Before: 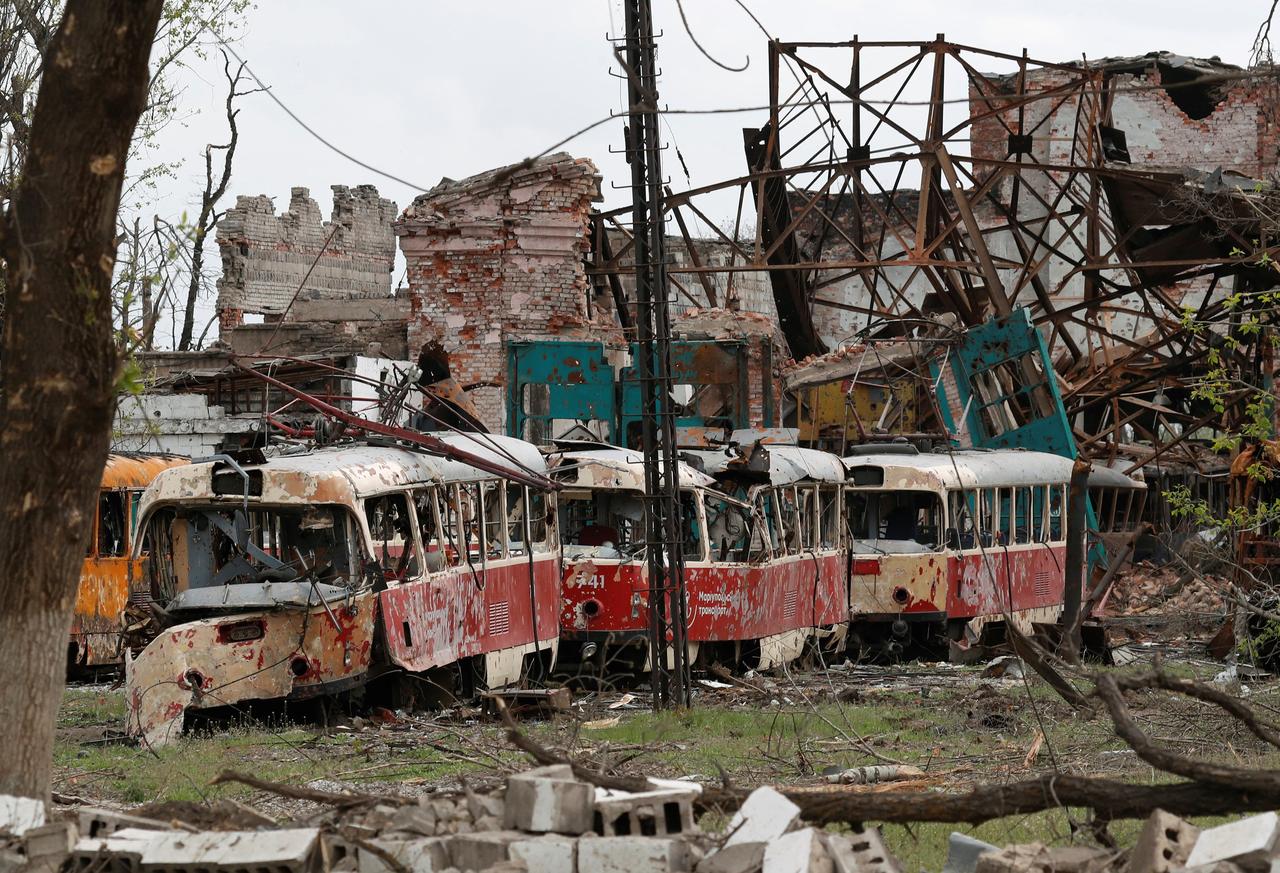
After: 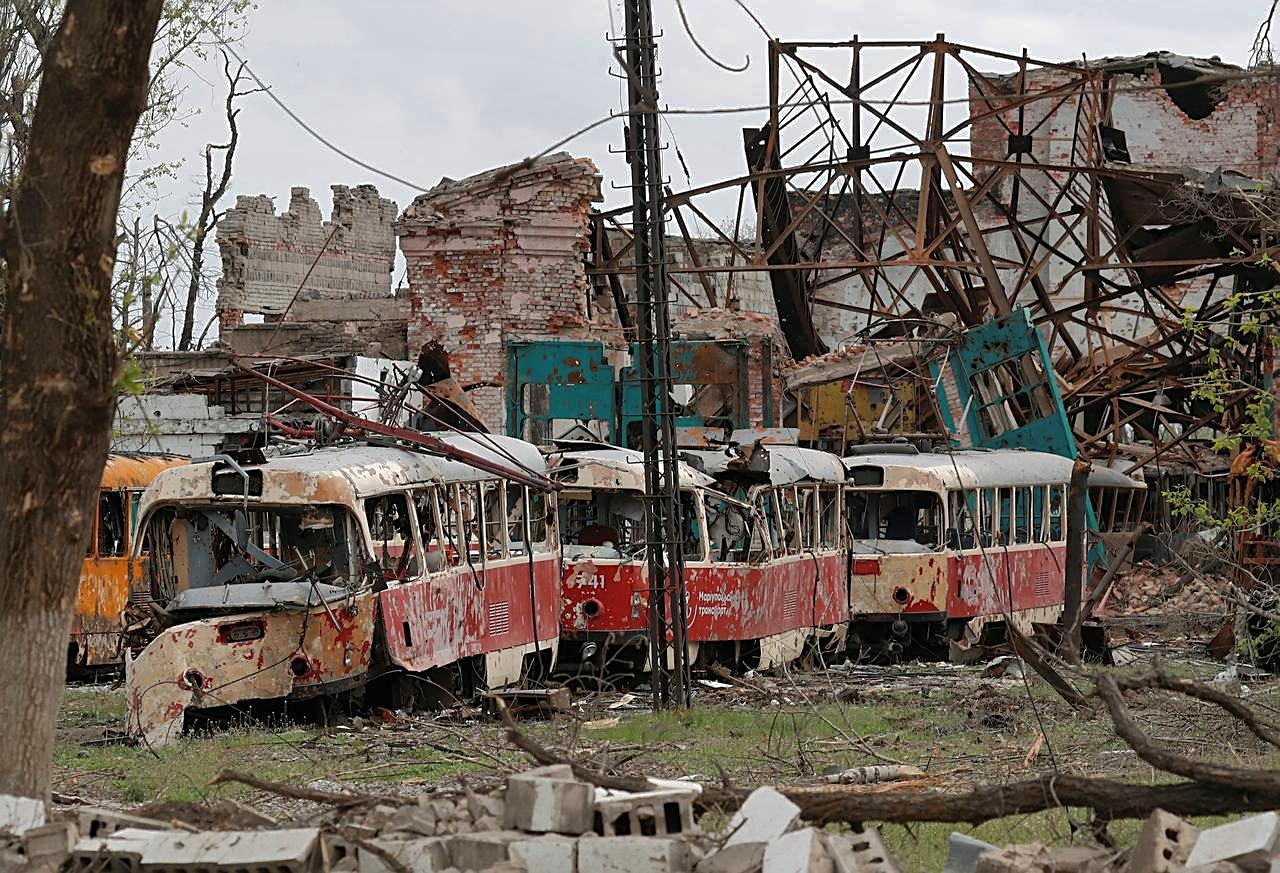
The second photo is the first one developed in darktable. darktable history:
shadows and highlights: shadows 39.84, highlights -59.79
sharpen: on, module defaults
exposure: compensate highlight preservation false
